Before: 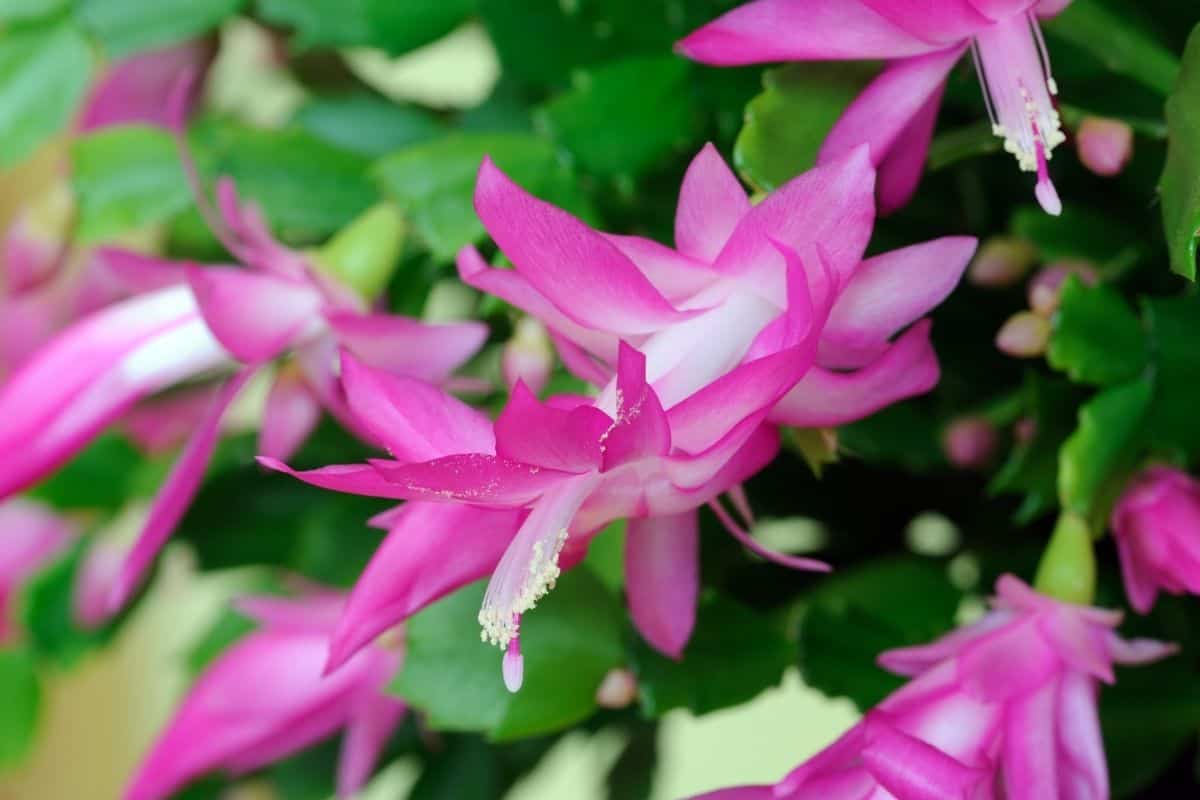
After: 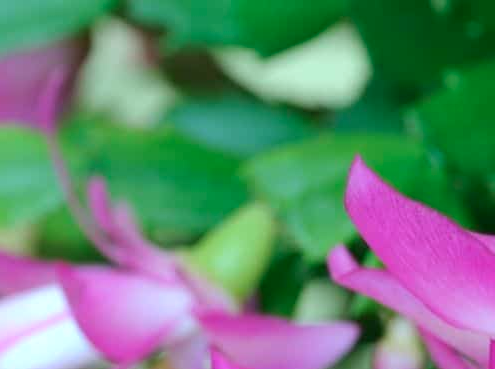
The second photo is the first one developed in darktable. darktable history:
color calibration: x 0.37, y 0.377, temperature 4301.1 K
crop and rotate: left 10.816%, top 0.079%, right 47.861%, bottom 53.731%
